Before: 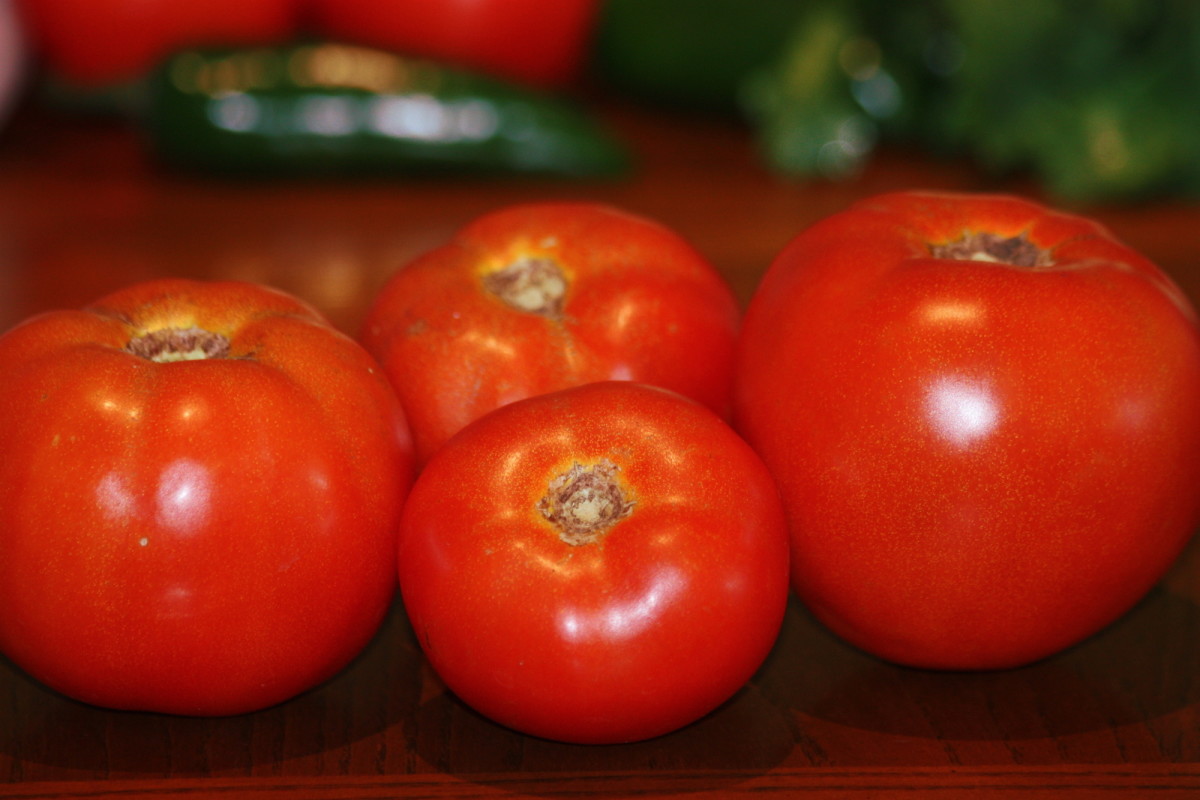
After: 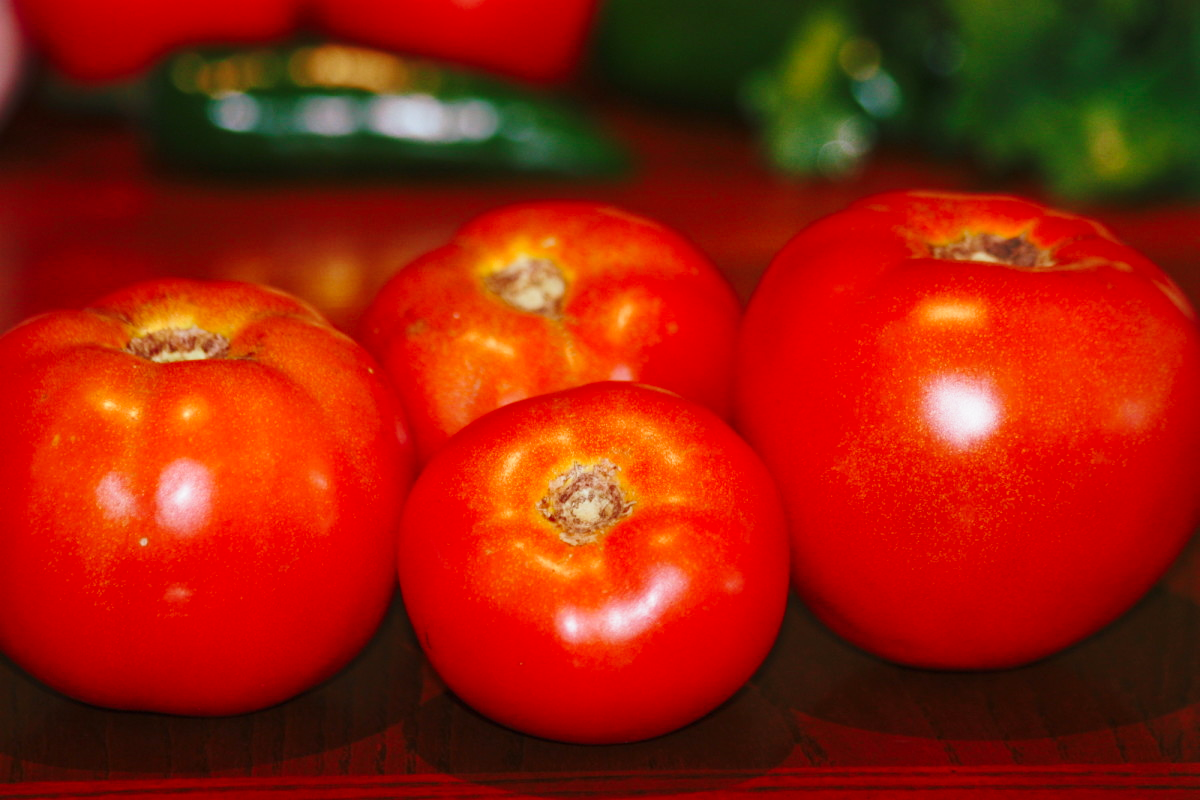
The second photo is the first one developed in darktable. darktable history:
tone equalizer: -8 EV 0.213 EV, -7 EV 0.447 EV, -6 EV 0.426 EV, -5 EV 0.241 EV, -3 EV -0.279 EV, -2 EV -0.413 EV, -1 EV -0.392 EV, +0 EV -0.272 EV
base curve: curves: ch0 [(0, 0) (0.028, 0.03) (0.121, 0.232) (0.46, 0.748) (0.859, 0.968) (1, 1)], preserve colors none
